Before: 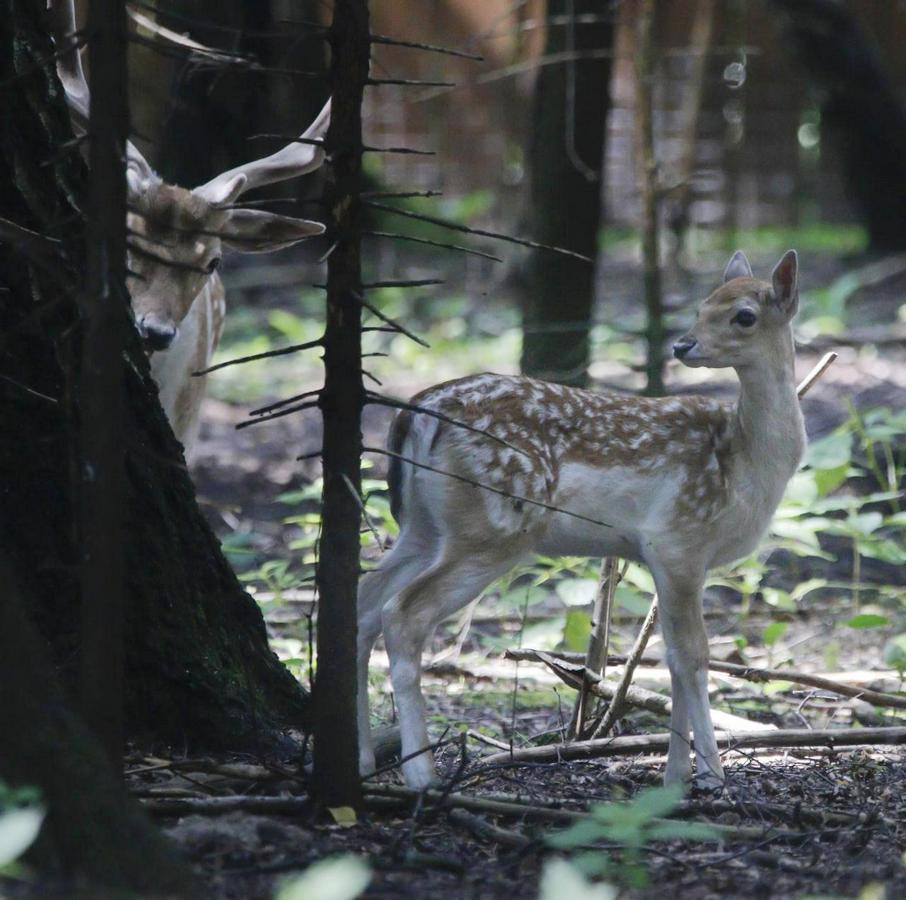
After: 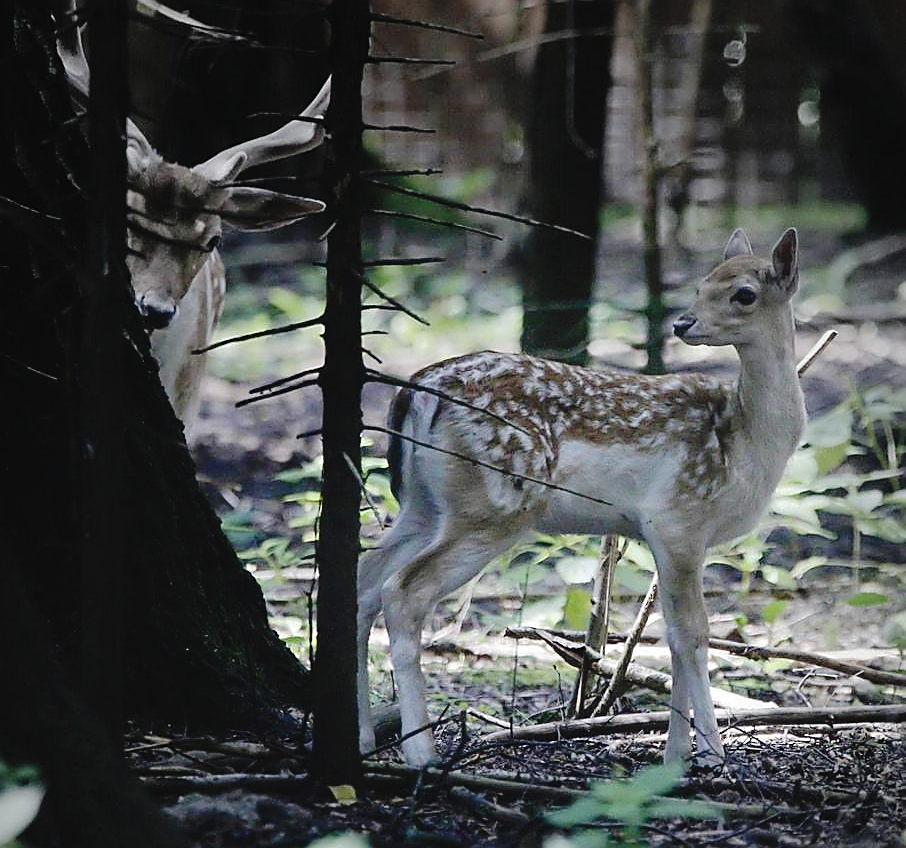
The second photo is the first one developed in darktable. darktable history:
tone curve: curves: ch0 [(0, 0) (0.003, 0.041) (0.011, 0.042) (0.025, 0.041) (0.044, 0.043) (0.069, 0.048) (0.1, 0.059) (0.136, 0.079) (0.177, 0.107) (0.224, 0.152) (0.277, 0.235) (0.335, 0.331) (0.399, 0.427) (0.468, 0.512) (0.543, 0.595) (0.623, 0.668) (0.709, 0.736) (0.801, 0.813) (0.898, 0.891) (1, 1)], preserve colors none
sharpen: radius 1.425, amount 1.257, threshold 0.723
vignetting: fall-off start 67.27%, brightness -0.291, center (-0.024, 0.403), width/height ratio 1.009, unbound false
crop and rotate: top 2.464%, bottom 3.248%
